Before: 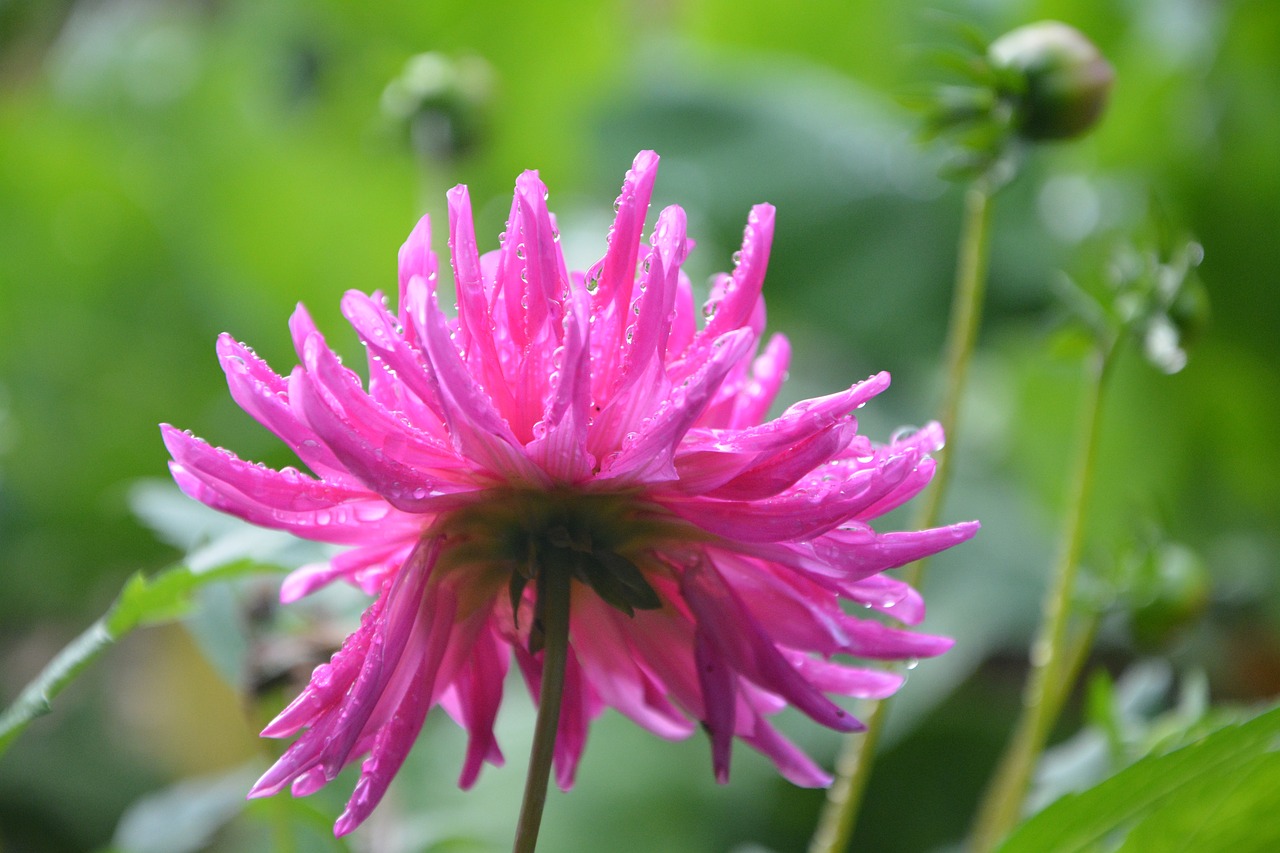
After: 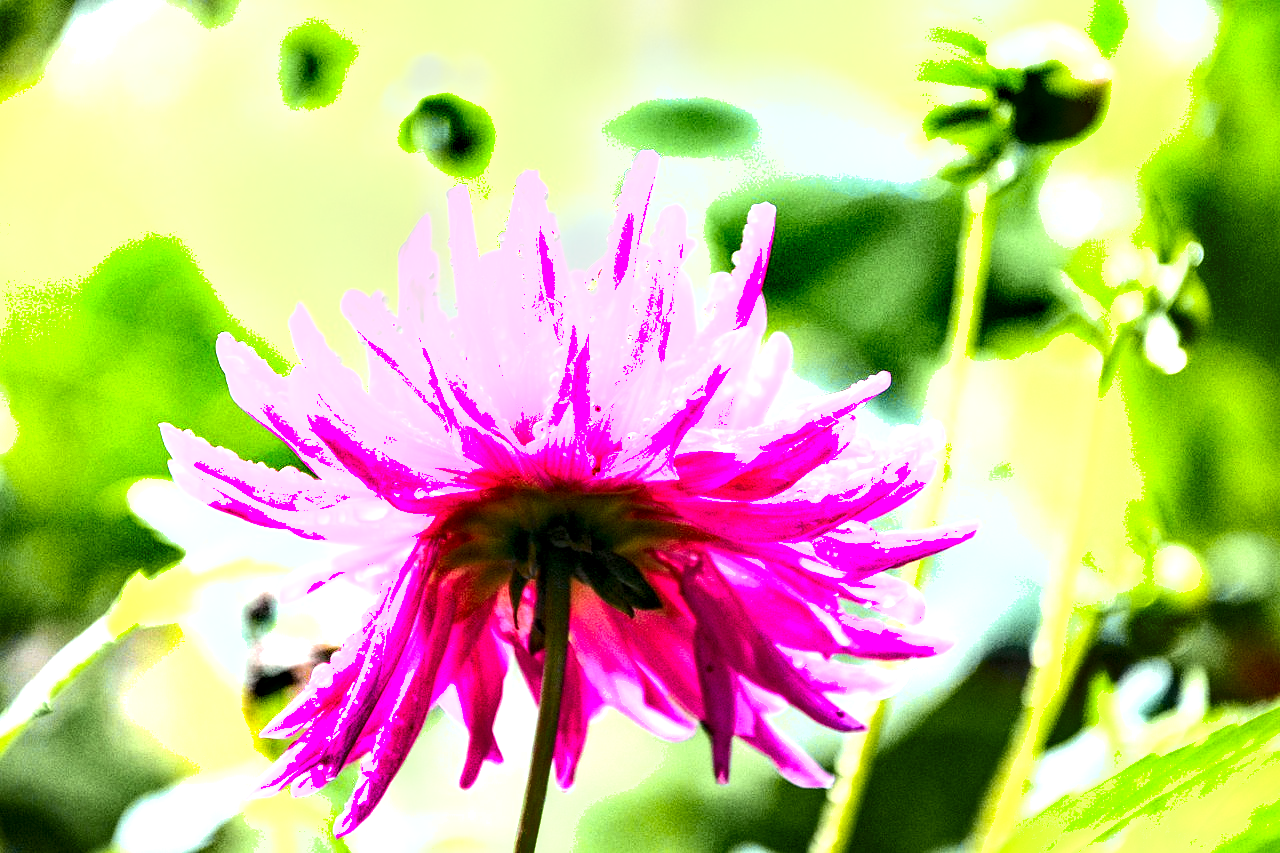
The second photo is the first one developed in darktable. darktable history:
tone curve: curves: ch0 [(0, 0) (0.131, 0.135) (0.288, 0.372) (0.451, 0.608) (0.612, 0.739) (0.736, 0.832) (1, 1)]; ch1 [(0, 0) (0.392, 0.398) (0.487, 0.471) (0.496, 0.493) (0.519, 0.531) (0.557, 0.591) (0.581, 0.639) (0.622, 0.711) (1, 1)]; ch2 [(0, 0) (0.388, 0.344) (0.438, 0.425) (0.476, 0.482) (0.502, 0.508) (0.524, 0.531) (0.538, 0.58) (0.58, 0.621) (0.613, 0.679) (0.655, 0.738) (1, 1)], color space Lab, independent channels, preserve colors none
local contrast: highlights 16%, detail 185%
shadows and highlights: low approximation 0.01, soften with gaussian
levels: levels [0.012, 0.367, 0.697]
